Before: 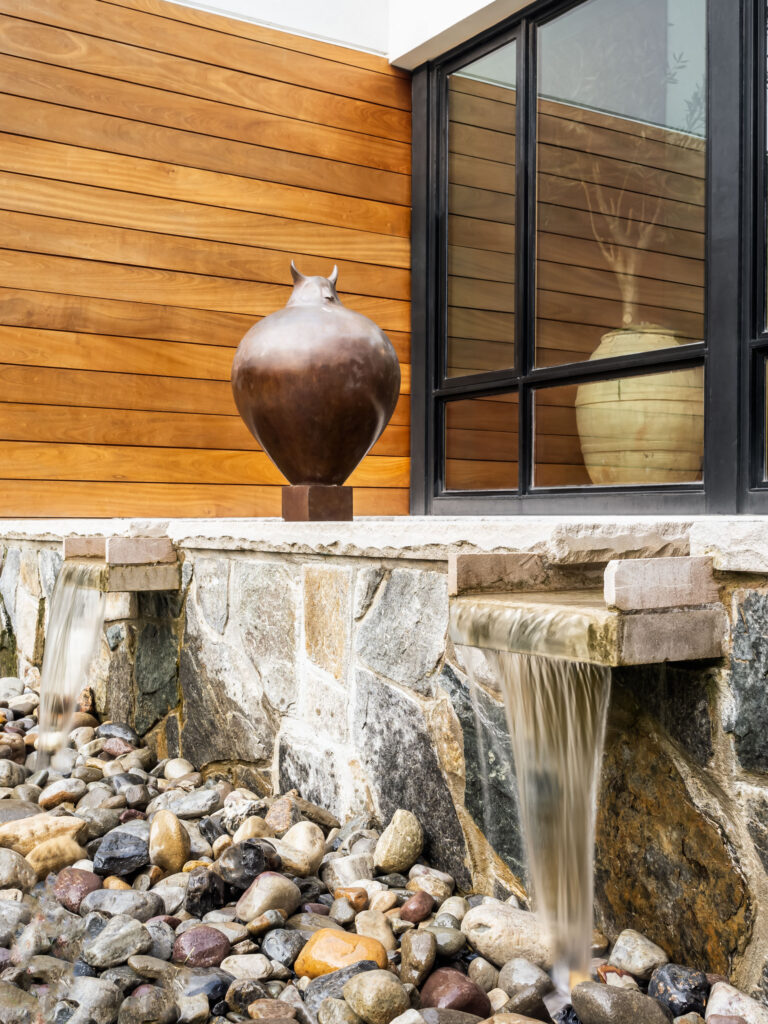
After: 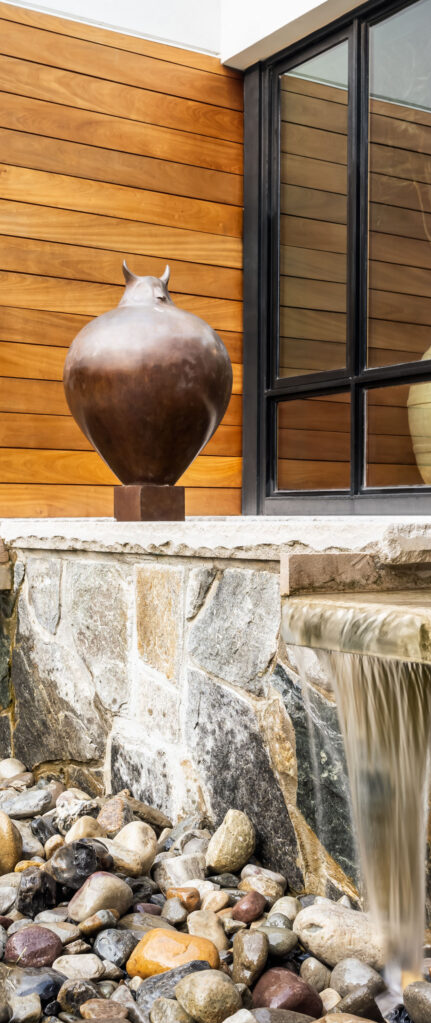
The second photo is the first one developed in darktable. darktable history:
crop: left 21.891%, right 21.973%, bottom 0.003%
